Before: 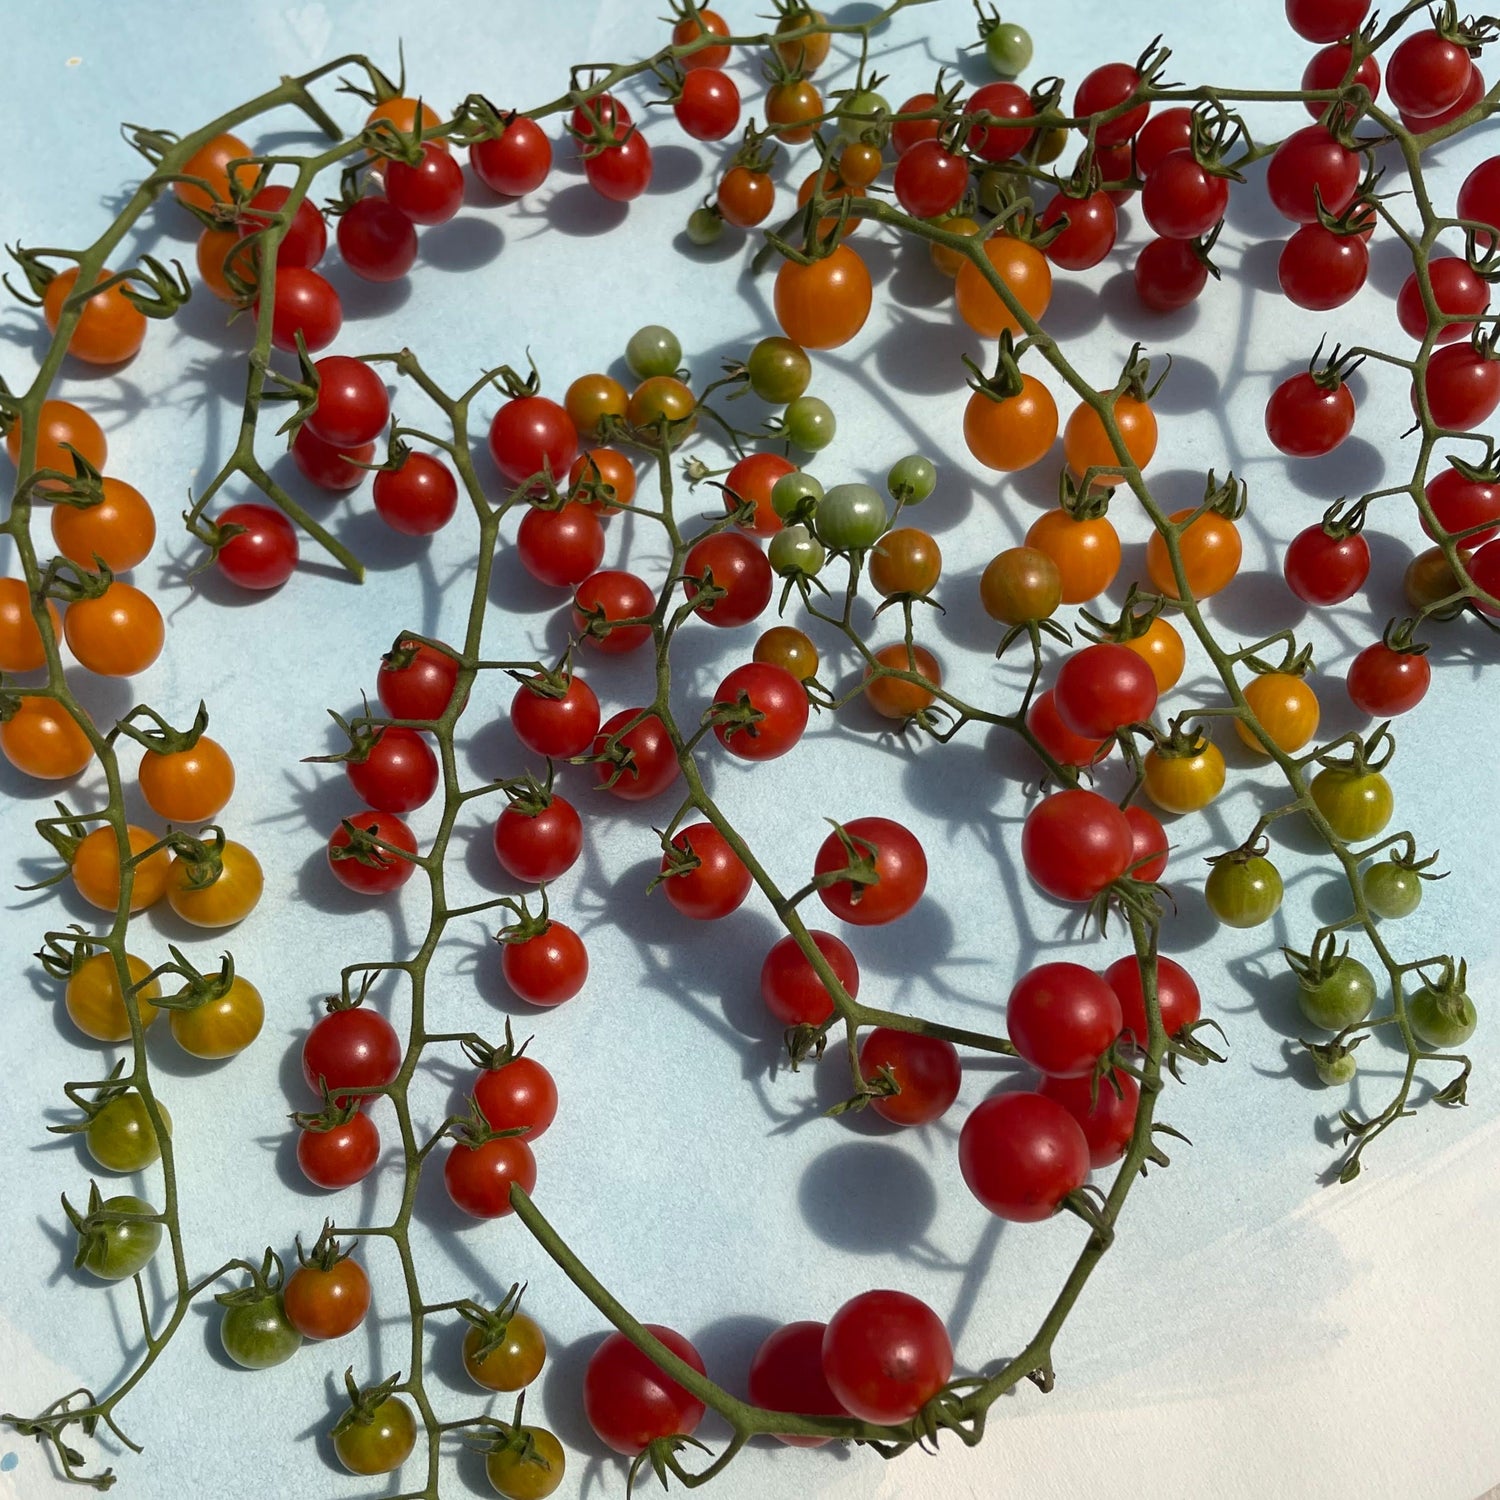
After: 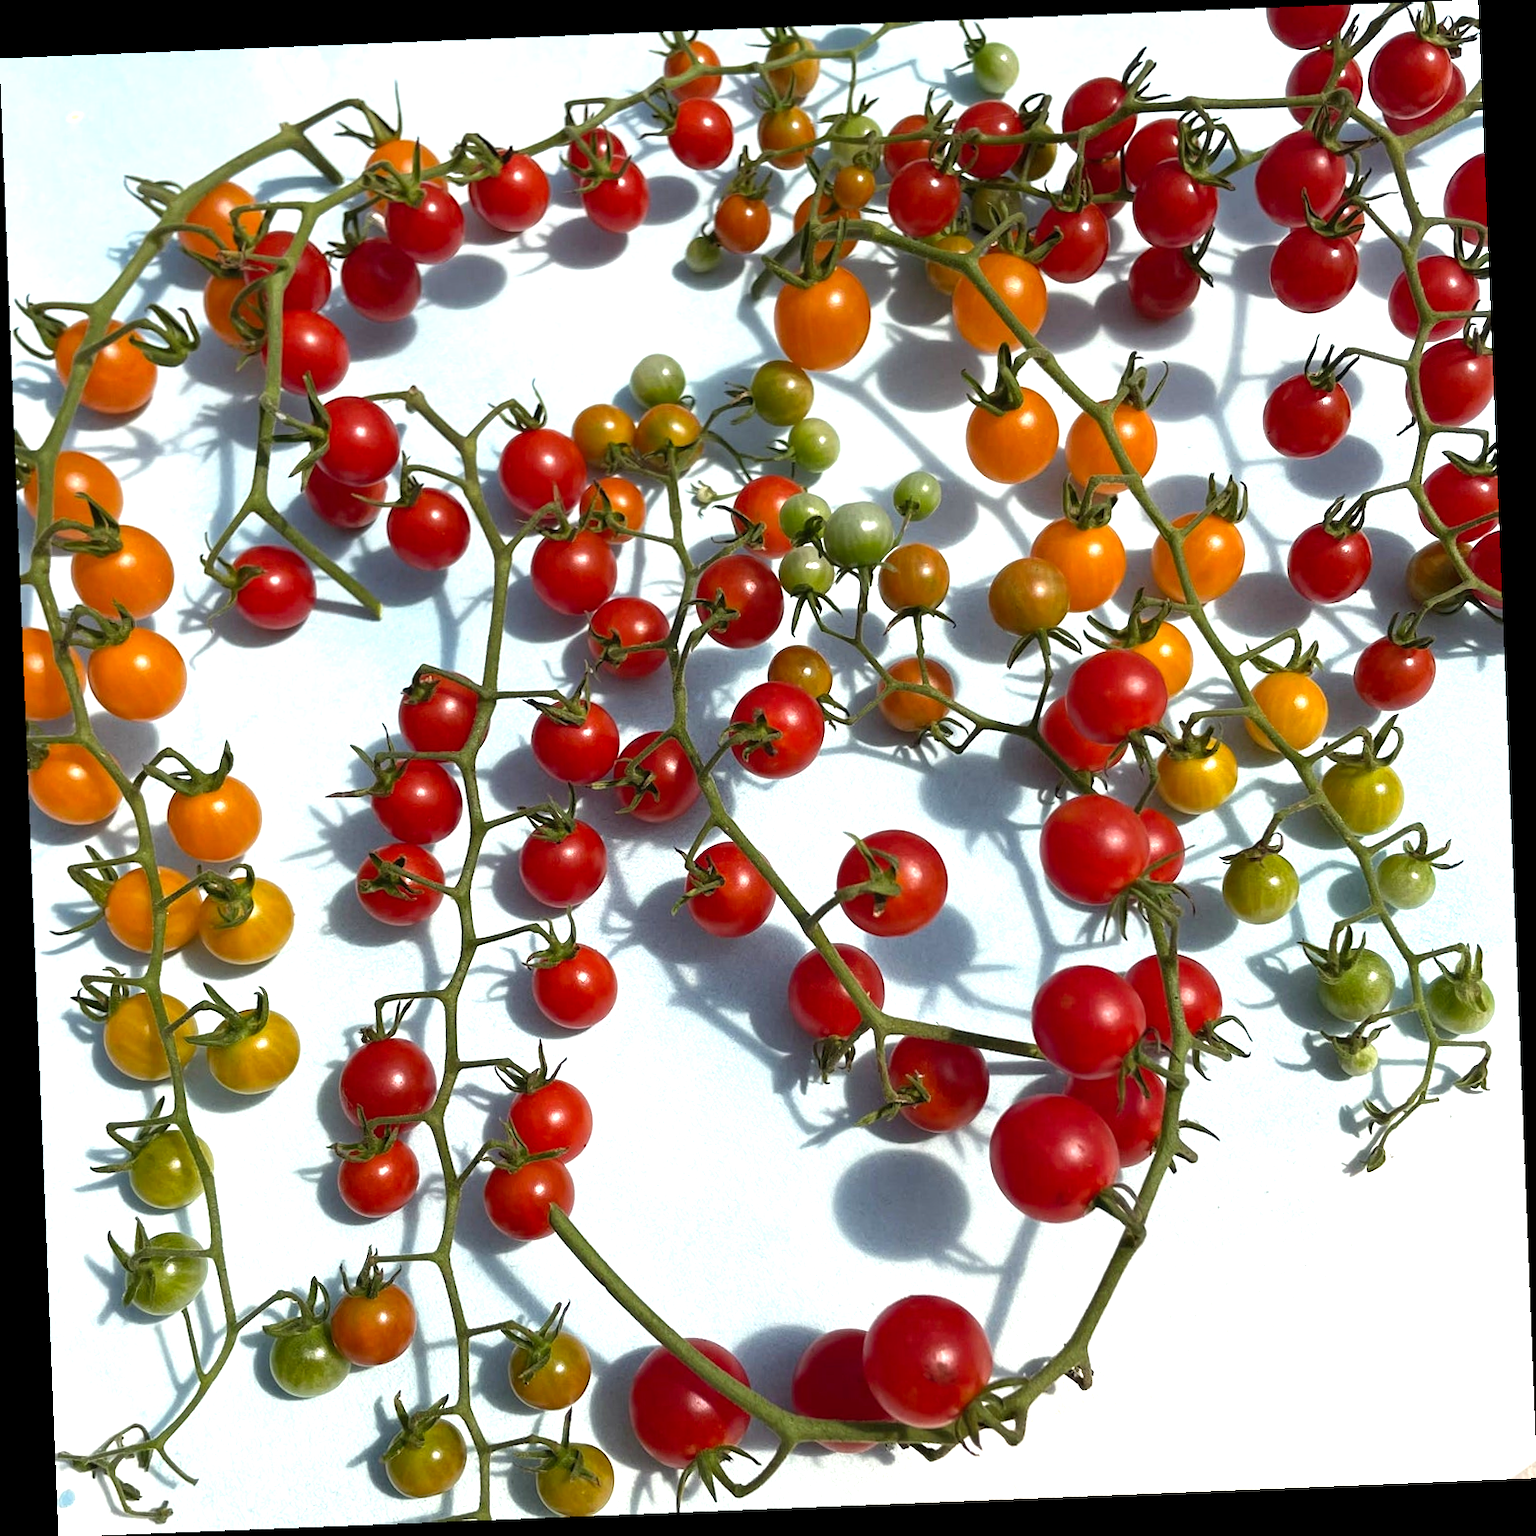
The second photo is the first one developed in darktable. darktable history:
levels: levels [0, 0.394, 0.787]
rotate and perspective: rotation -2.29°, automatic cropping off
